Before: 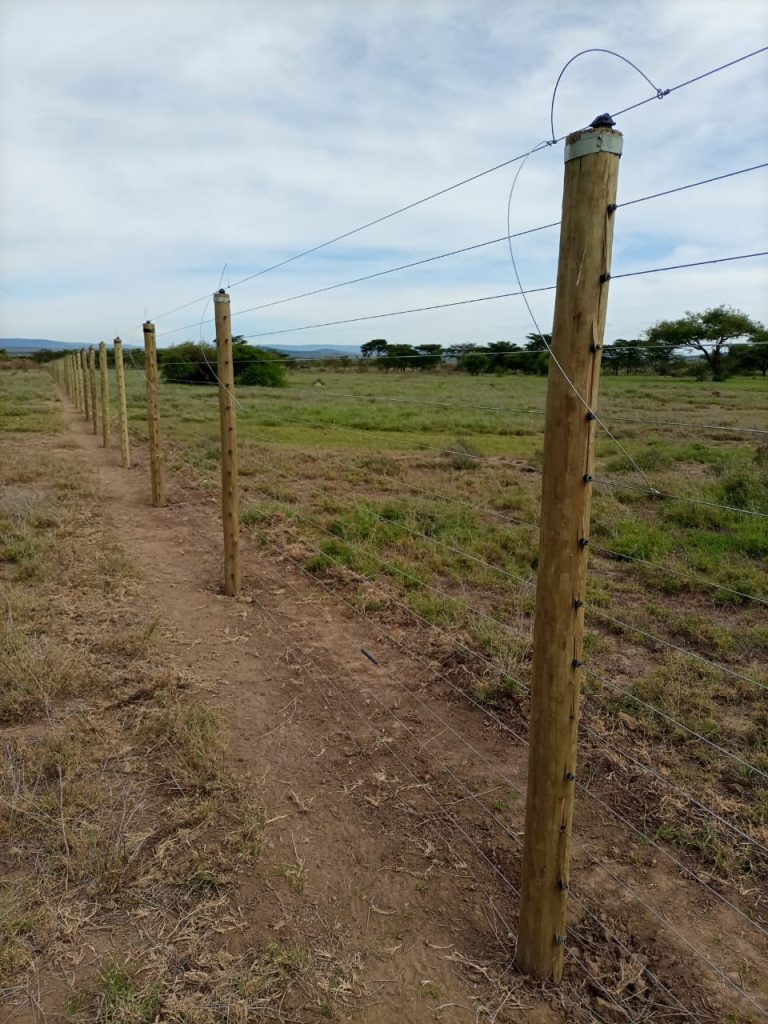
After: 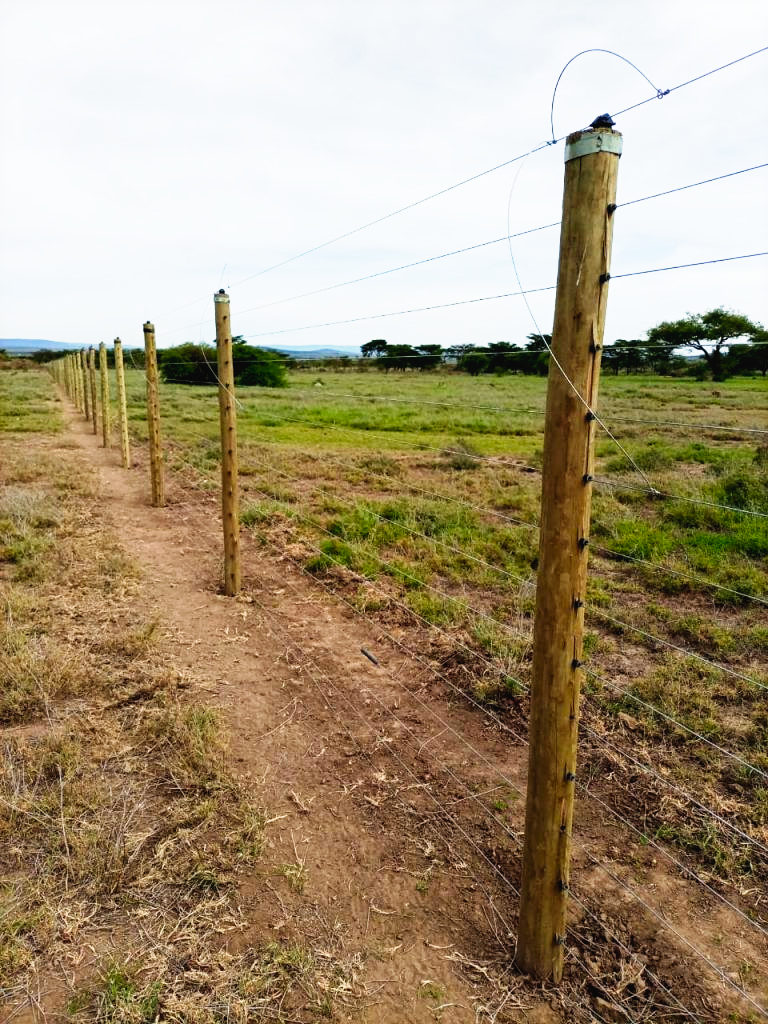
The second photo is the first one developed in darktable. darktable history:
base curve: curves: ch0 [(0, 0) (0.005, 0.002) (0.193, 0.295) (0.399, 0.664) (0.75, 0.928) (1, 1)], preserve colors none
tone curve: curves: ch0 [(0, 0.024) (0.049, 0.038) (0.176, 0.162) (0.311, 0.337) (0.416, 0.471) (0.565, 0.658) (0.817, 0.911) (1, 1)]; ch1 [(0, 0) (0.339, 0.358) (0.445, 0.439) (0.476, 0.47) (0.504, 0.504) (0.53, 0.511) (0.557, 0.558) (0.627, 0.664) (0.728, 0.786) (1, 1)]; ch2 [(0, 0) (0.327, 0.324) (0.417, 0.44) (0.46, 0.453) (0.502, 0.504) (0.526, 0.52) (0.549, 0.561) (0.619, 0.657) (0.76, 0.765) (1, 1)], preserve colors none
